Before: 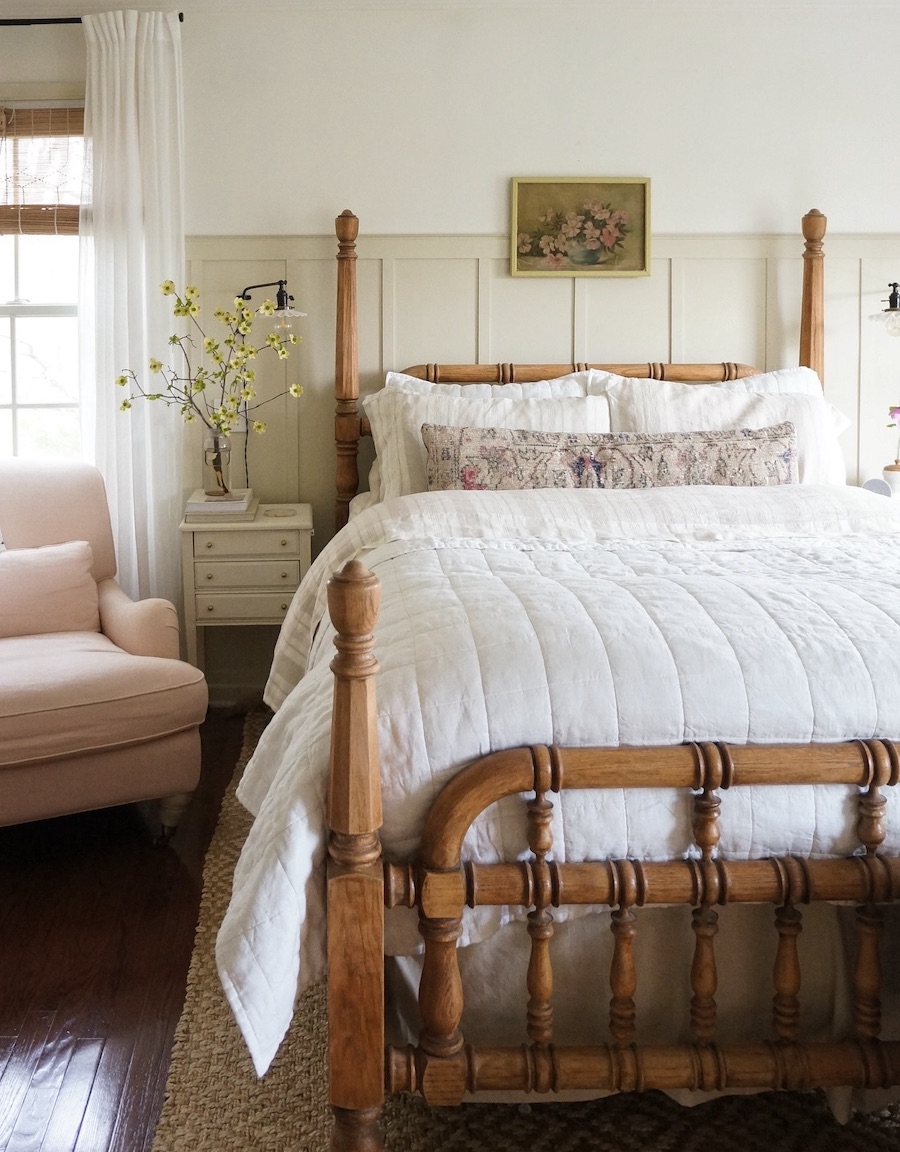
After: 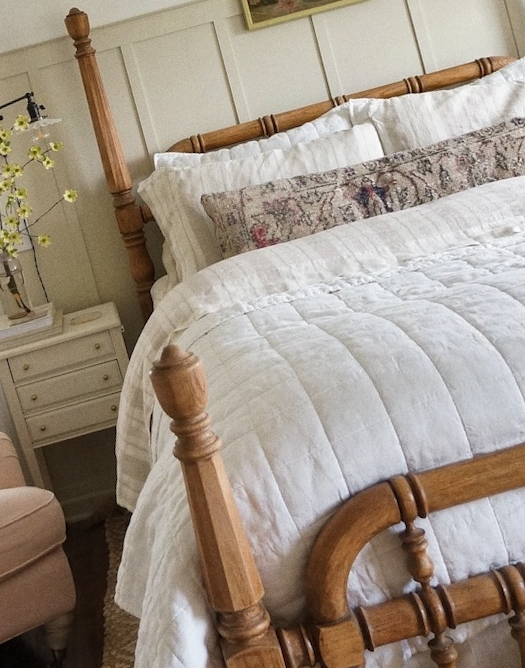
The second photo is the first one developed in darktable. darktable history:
grain: coarseness 0.09 ISO, strength 16.61%
shadows and highlights: shadows color adjustment 97.66%, soften with gaussian
crop: left 21.496%, right 22.254%
rotate and perspective: rotation -14.8°, crop left 0.1, crop right 0.903, crop top 0.25, crop bottom 0.748
